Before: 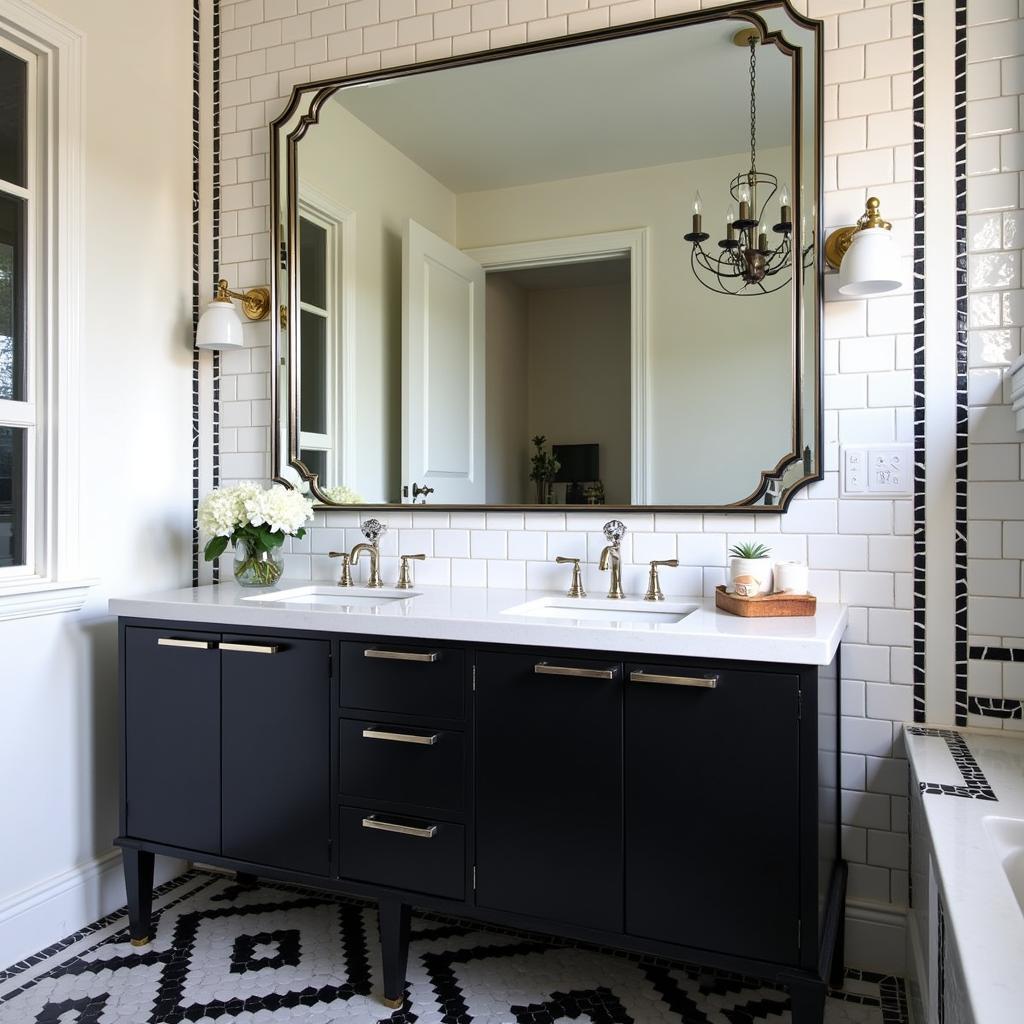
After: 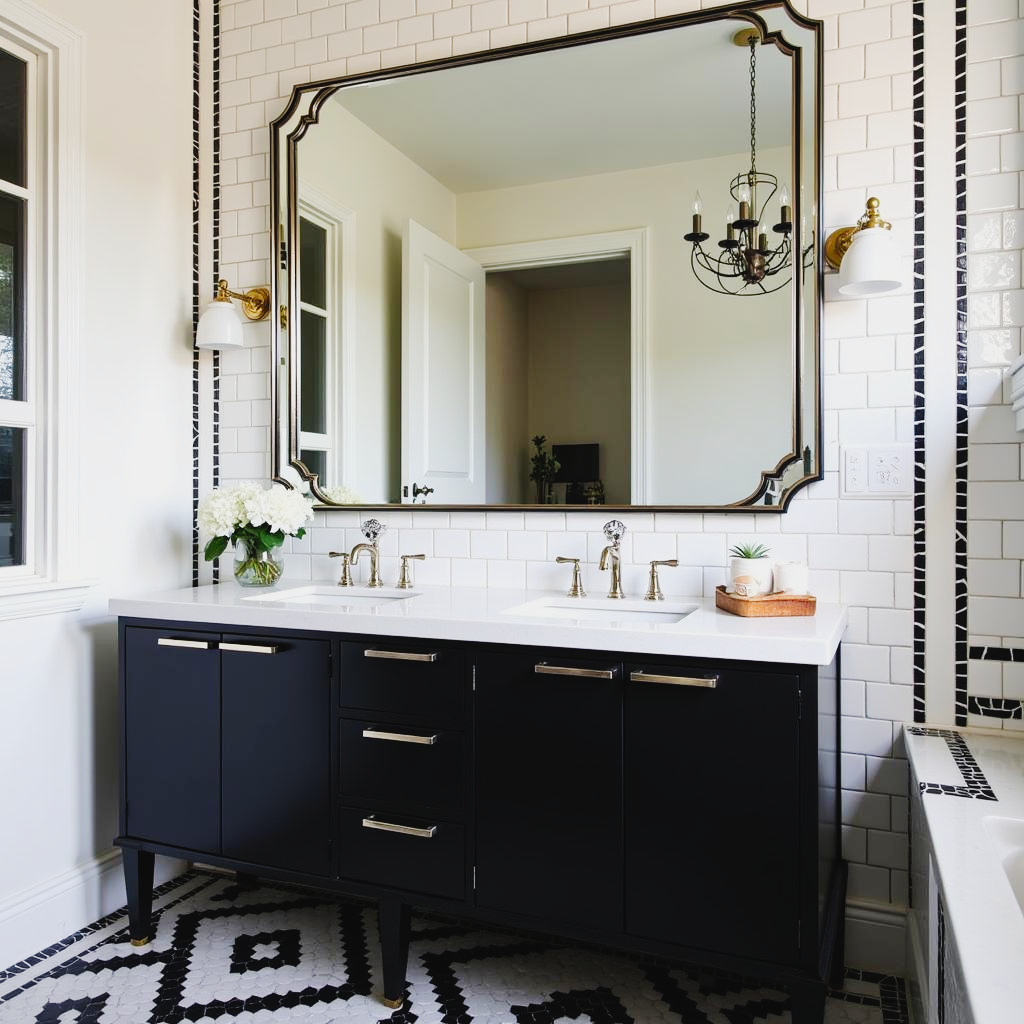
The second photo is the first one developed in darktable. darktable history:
tone curve: curves: ch0 [(0, 0.03) (0.113, 0.087) (0.207, 0.184) (0.515, 0.612) (0.712, 0.793) (1, 0.946)]; ch1 [(0, 0) (0.172, 0.123) (0.317, 0.279) (0.414, 0.382) (0.476, 0.479) (0.505, 0.498) (0.534, 0.534) (0.621, 0.65) (0.709, 0.764) (1, 1)]; ch2 [(0, 0) (0.411, 0.424) (0.505, 0.505) (0.521, 0.524) (0.537, 0.57) (0.65, 0.699) (1, 1)], preserve colors none
